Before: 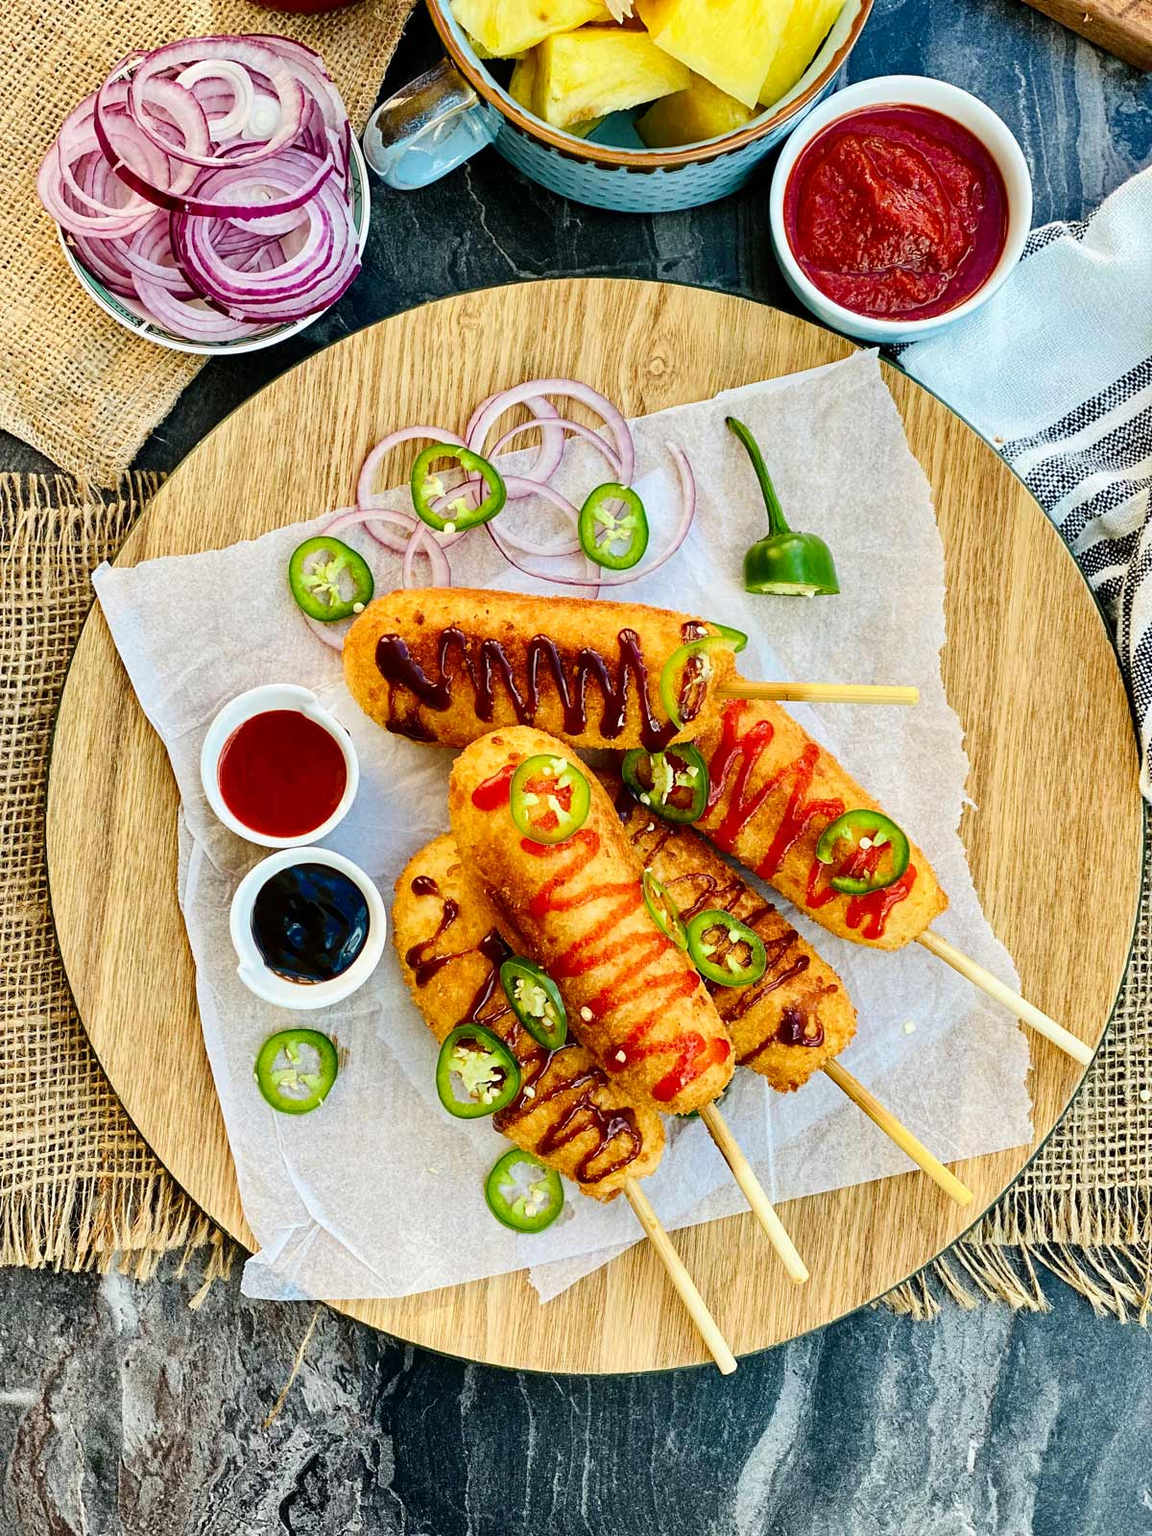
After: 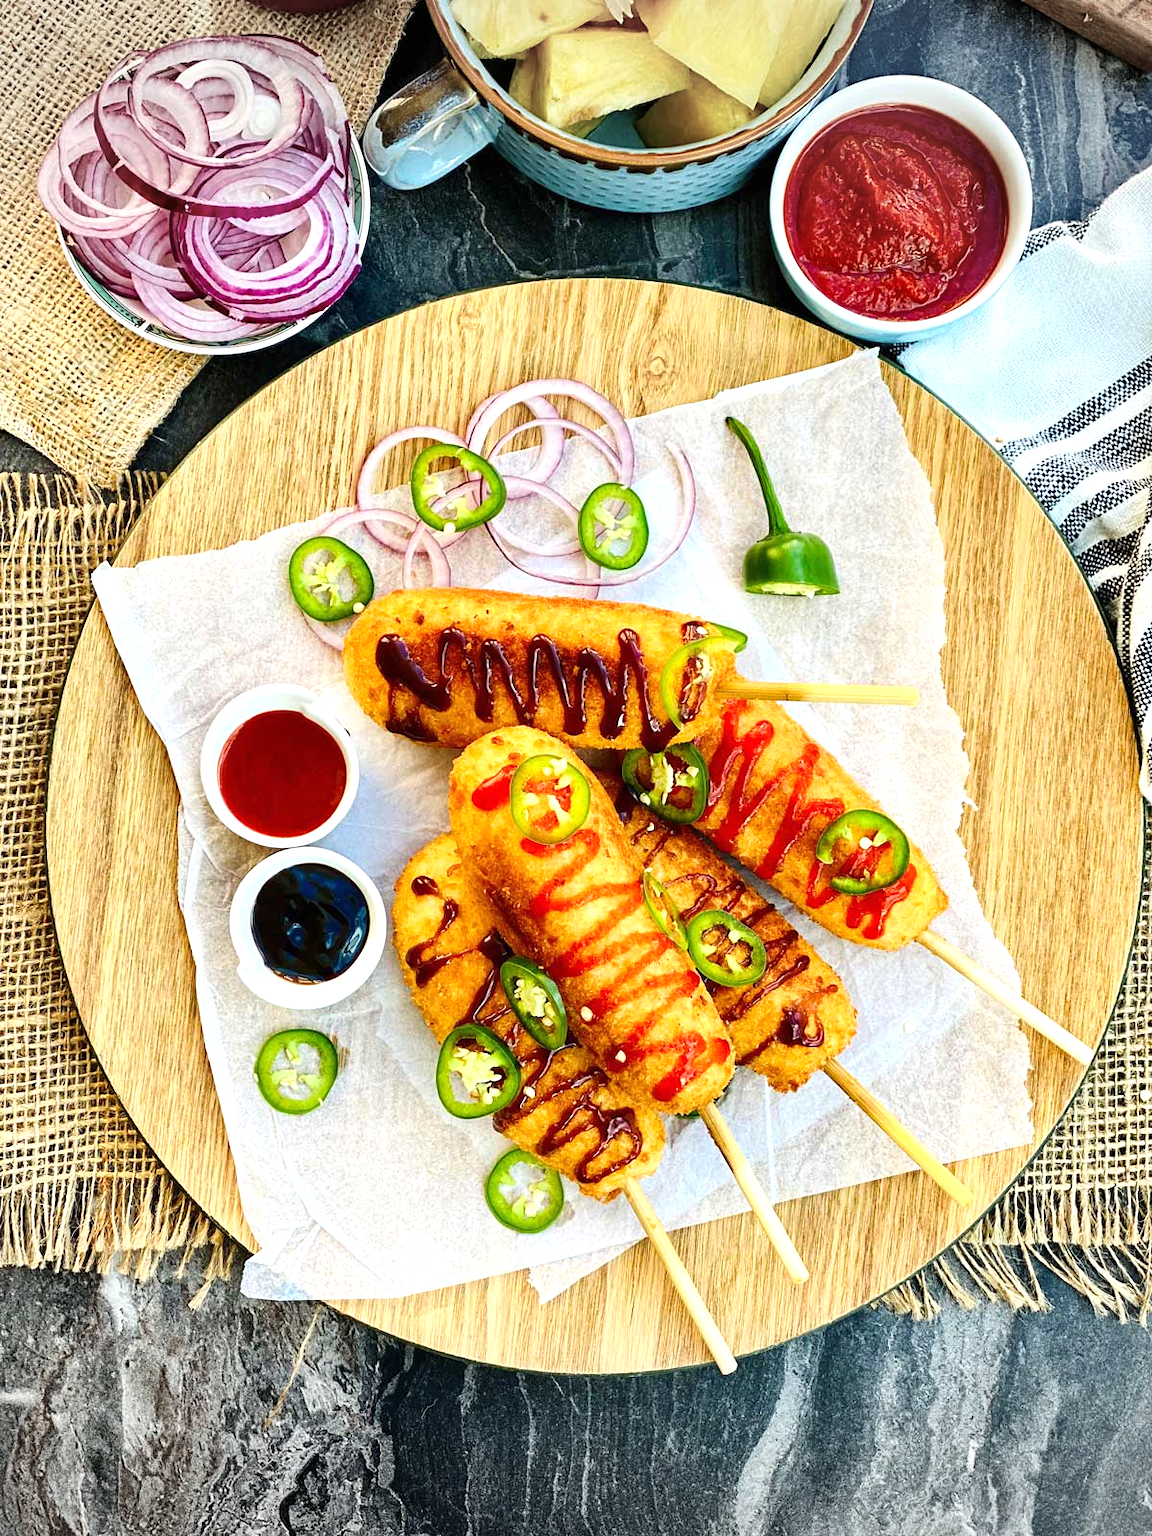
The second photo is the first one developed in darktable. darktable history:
exposure: black level correction 0, exposure 0.5 EV, compensate exposure bias true, compensate highlight preservation false
vignetting: fall-off start 100%, brightness -0.282, width/height ratio 1.31
